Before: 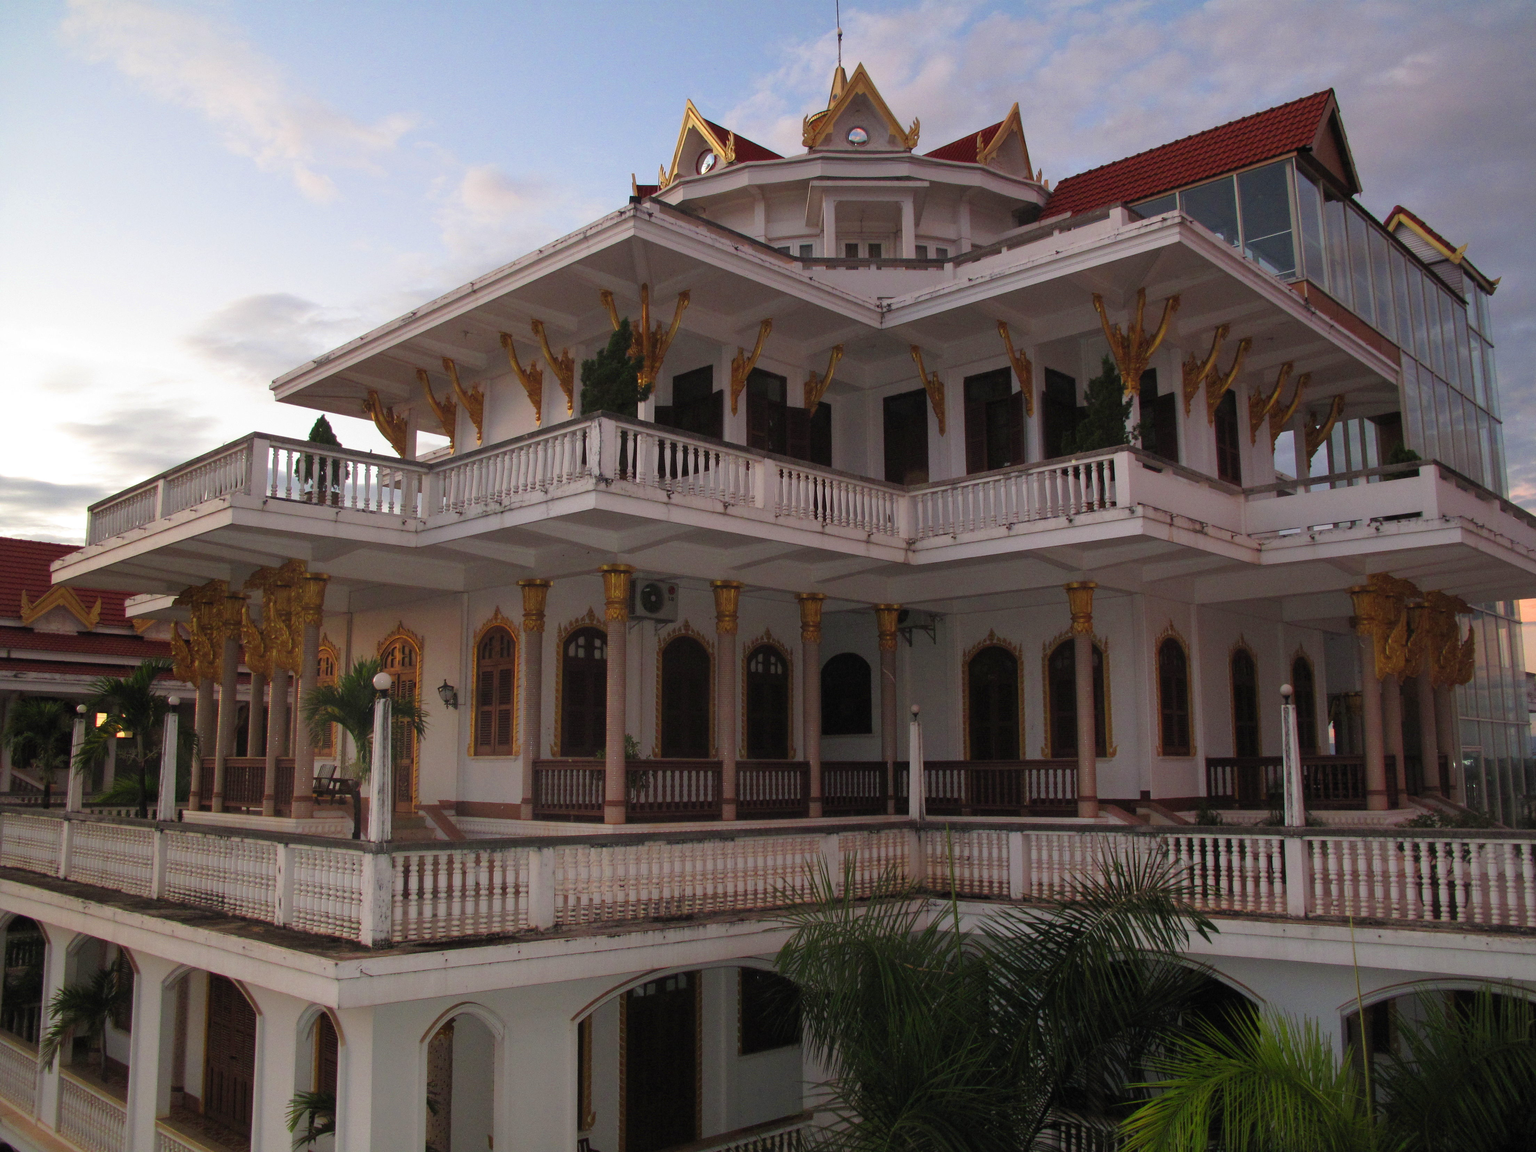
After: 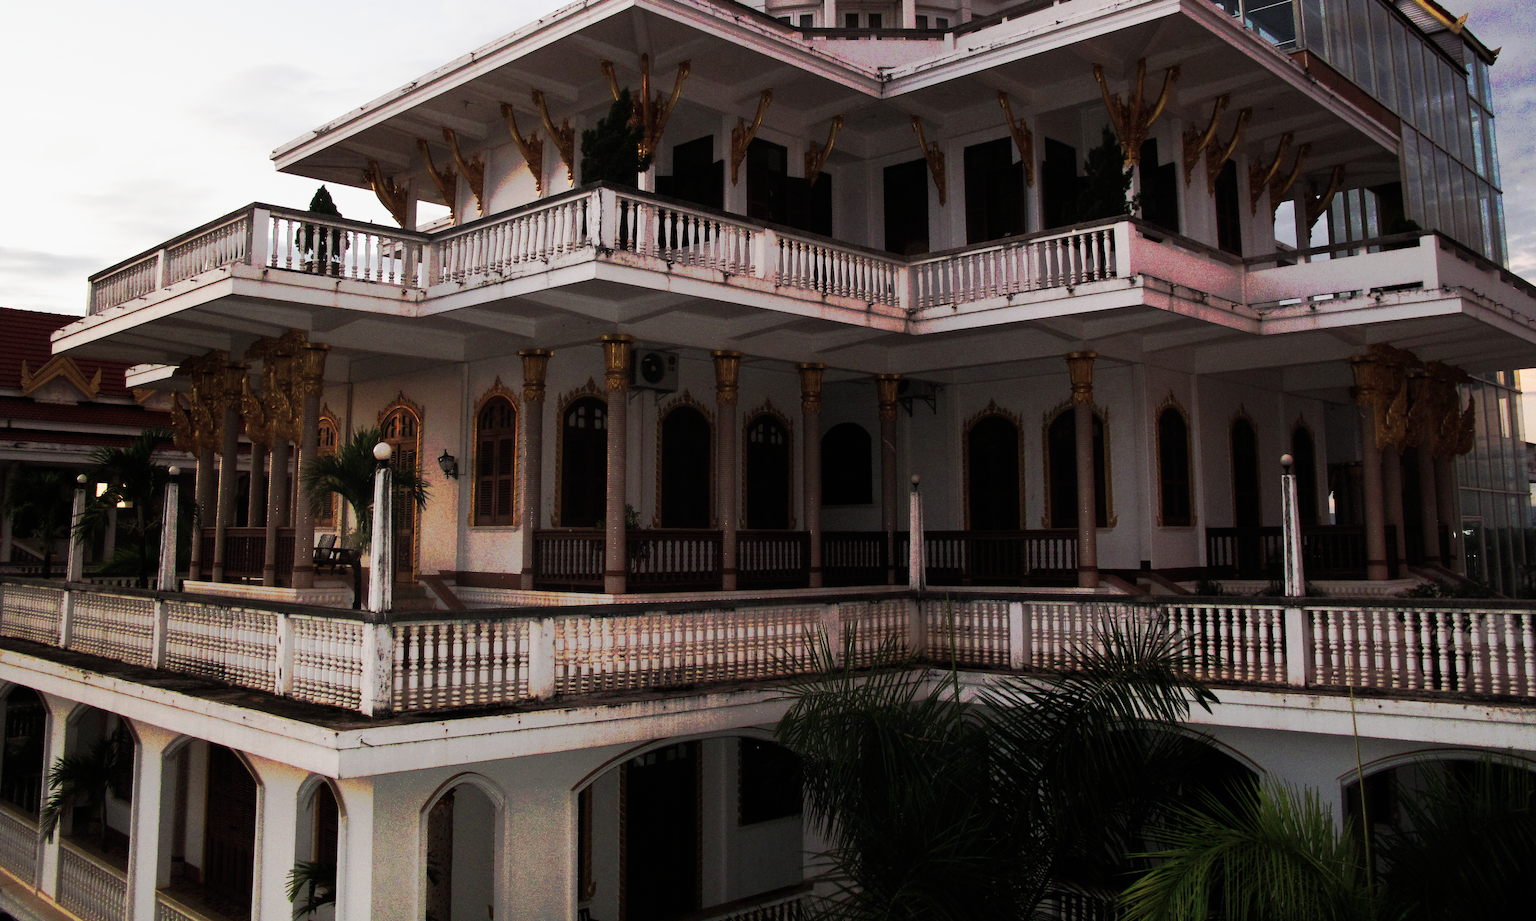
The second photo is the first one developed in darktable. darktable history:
tone curve: curves: ch0 [(0, 0) (0.003, 0.003) (0.011, 0.01) (0.025, 0.023) (0.044, 0.042) (0.069, 0.065) (0.1, 0.094) (0.136, 0.127) (0.177, 0.166) (0.224, 0.211) (0.277, 0.26) (0.335, 0.315) (0.399, 0.375) (0.468, 0.44) (0.543, 0.658) (0.623, 0.718) (0.709, 0.782) (0.801, 0.851) (0.898, 0.923) (1, 1)], preserve colors none
tone equalizer: on, module defaults
crop and rotate: top 19.998%
color correction: saturation 0.98
contrast brightness saturation: contrast 0.1, saturation -0.36
exposure: exposure -0.021 EV, compensate highlight preservation false
sigmoid: contrast 1.93, skew 0.29, preserve hue 0%
